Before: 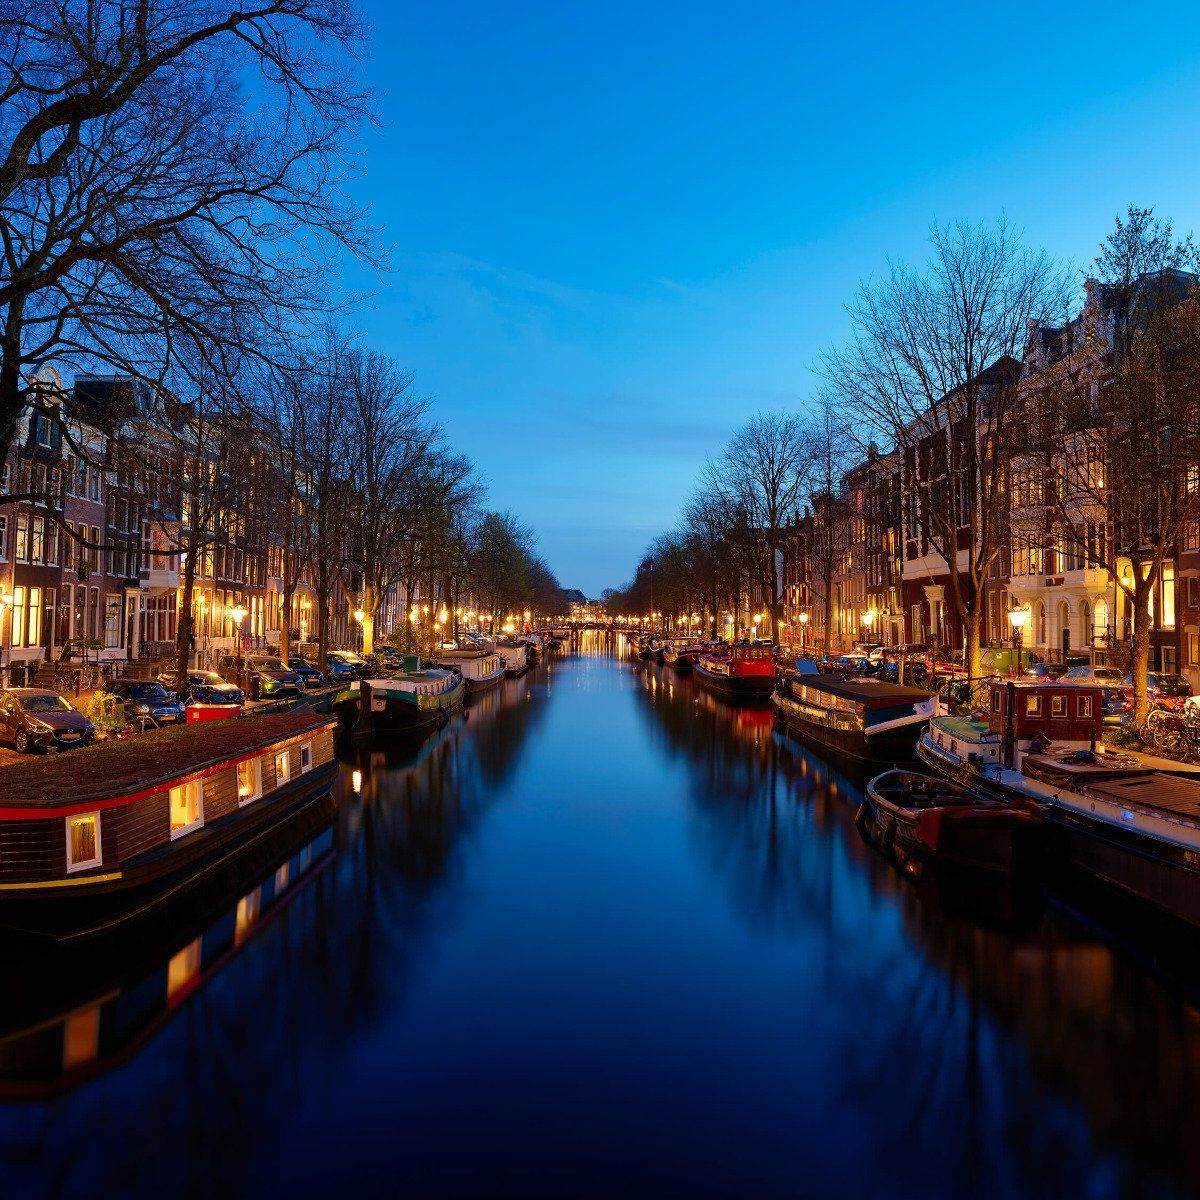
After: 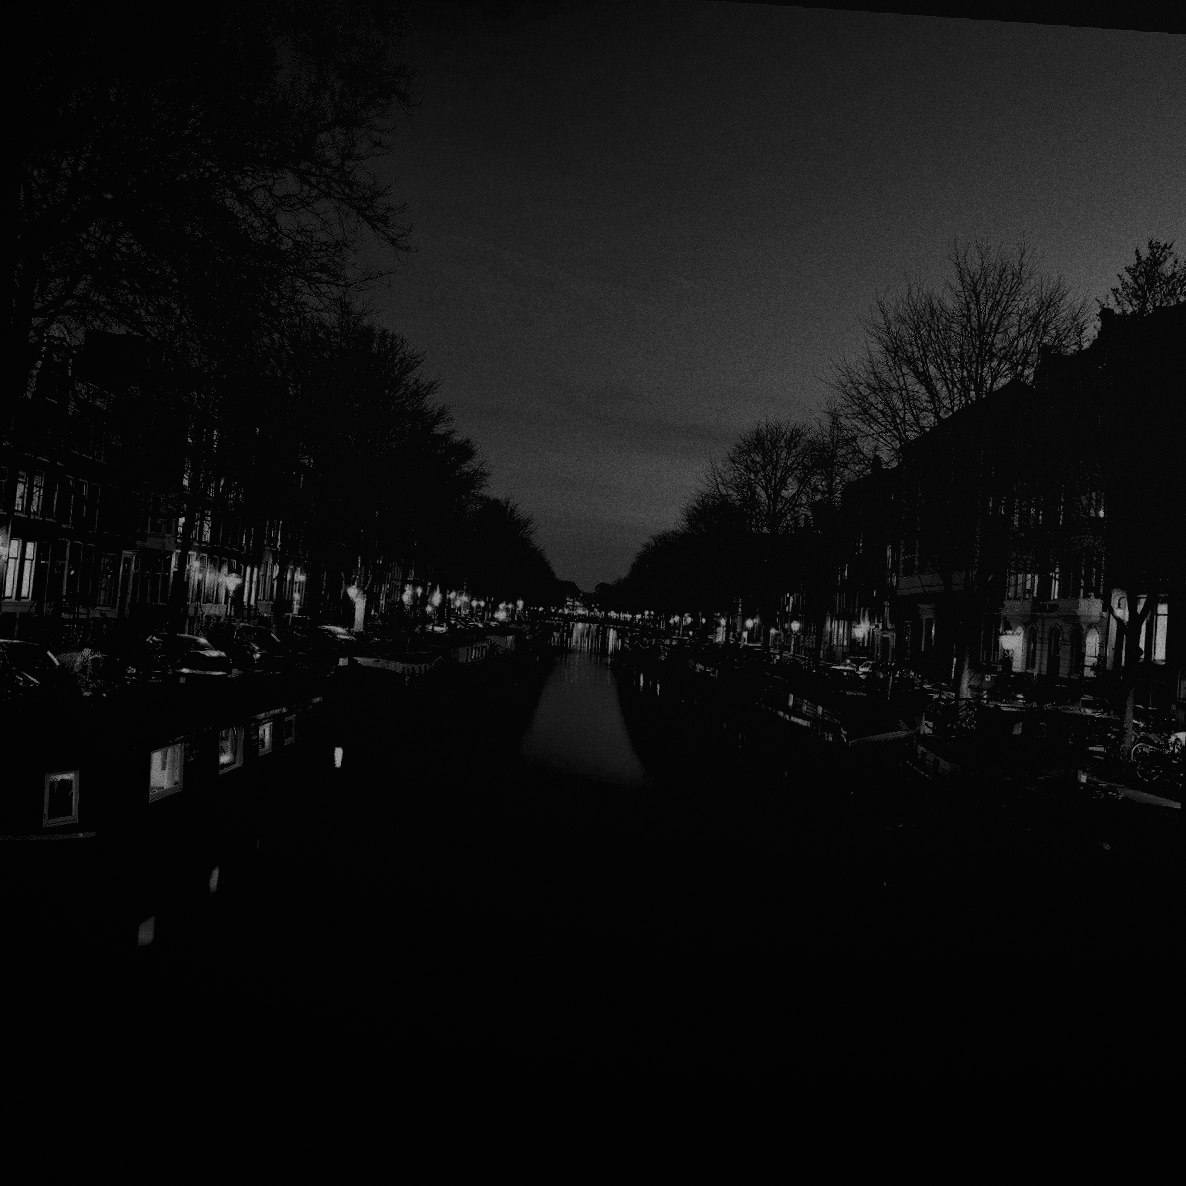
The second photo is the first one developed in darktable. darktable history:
local contrast: detail 69%
monochrome: a 26.22, b 42.67, size 0.8
contrast brightness saturation: contrast -0.15, brightness 0.05, saturation -0.12
crop and rotate: angle -2.38°
grain: coarseness 0.09 ISO, strength 40%
levels: levels [0.514, 0.759, 1]
rotate and perspective: rotation 1.72°, automatic cropping off
